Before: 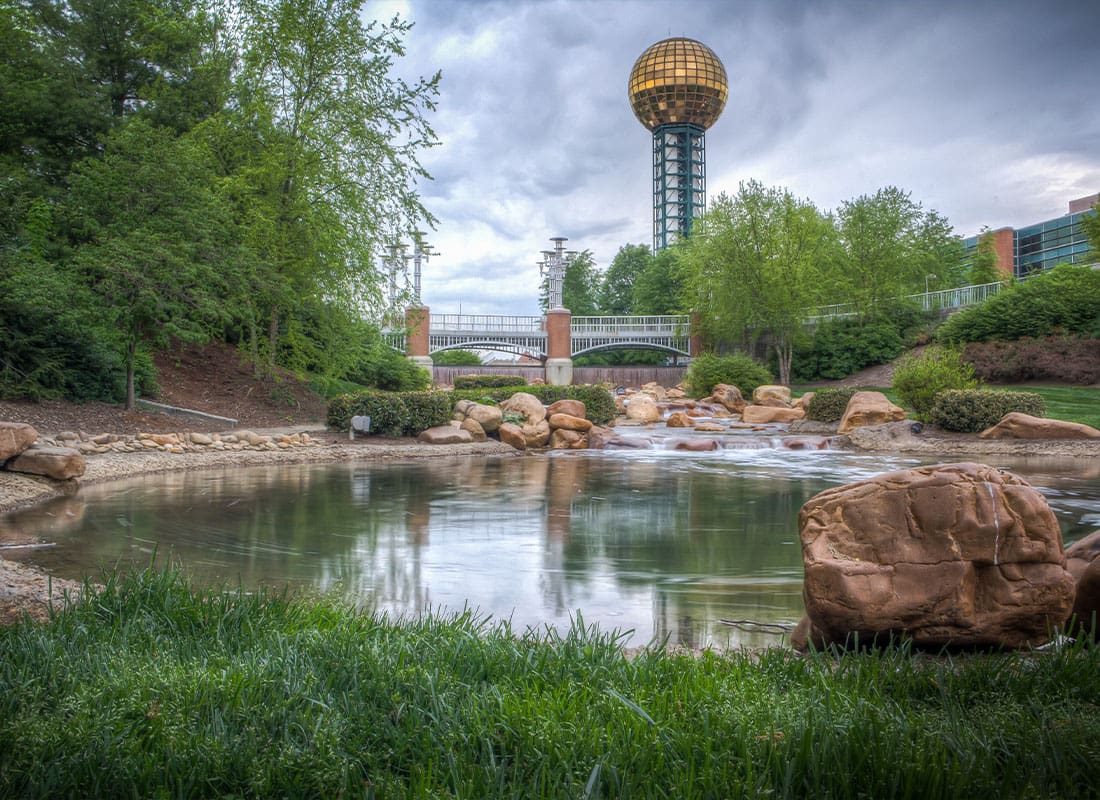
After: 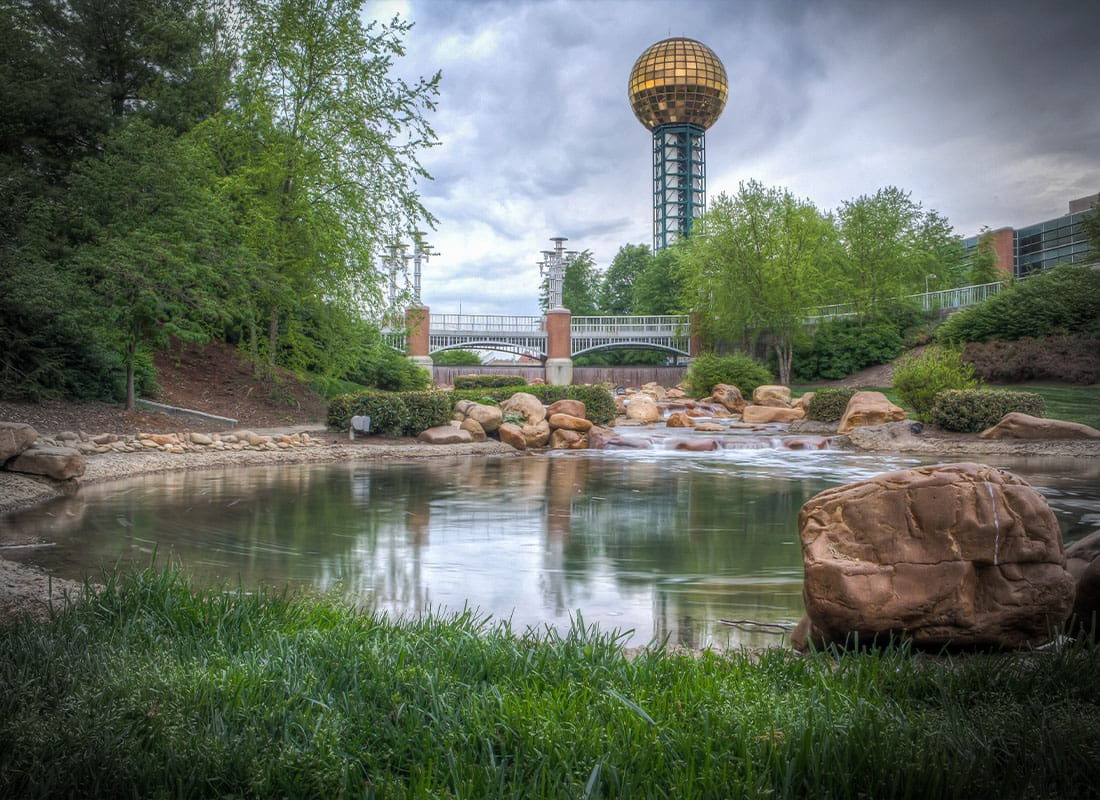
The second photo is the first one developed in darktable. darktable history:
vignetting: fall-off start 76.65%, fall-off radius 28.39%, width/height ratio 0.965
